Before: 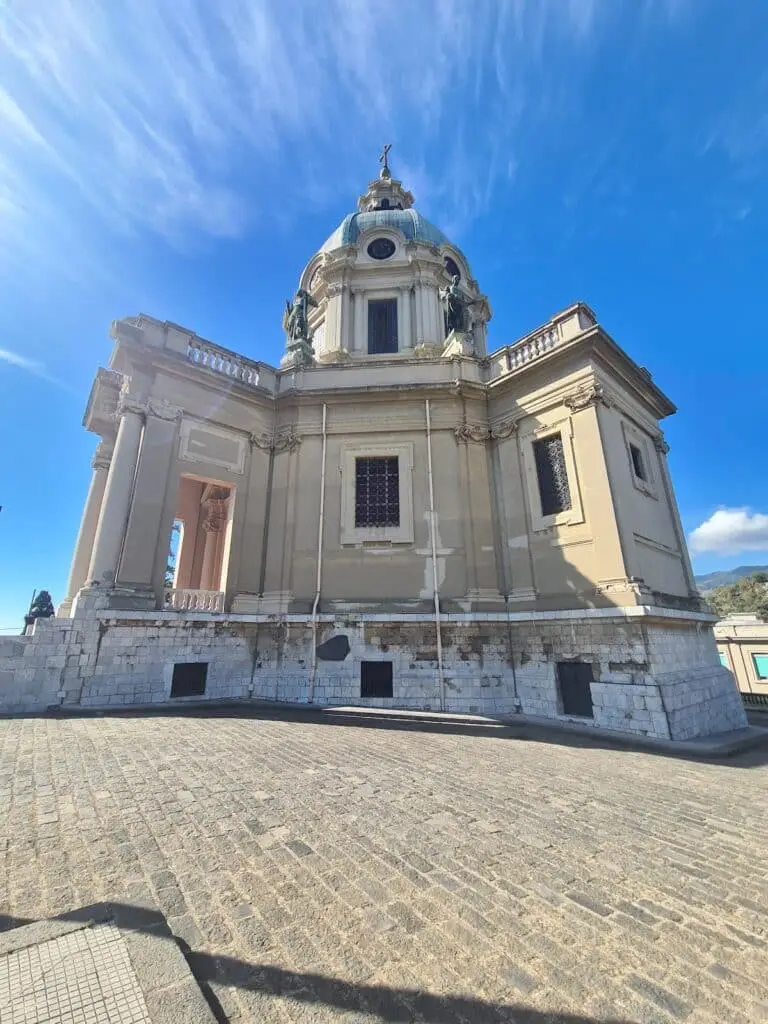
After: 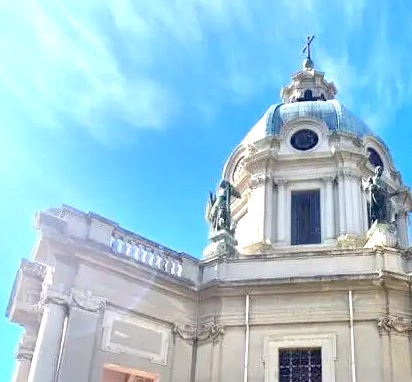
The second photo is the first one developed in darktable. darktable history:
exposure: black level correction 0.011, exposure 1.088 EV, compensate highlight preservation false
crop: left 10.069%, top 10.668%, right 36.204%, bottom 51.947%
